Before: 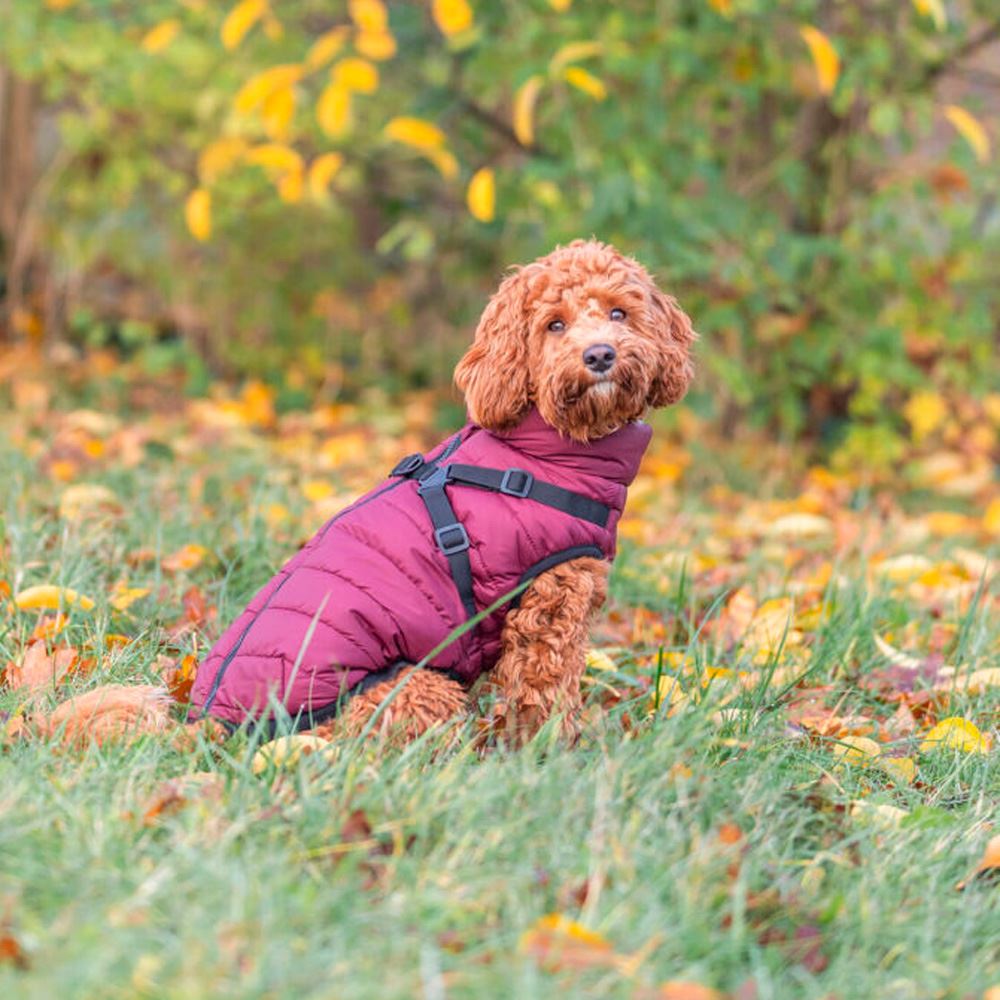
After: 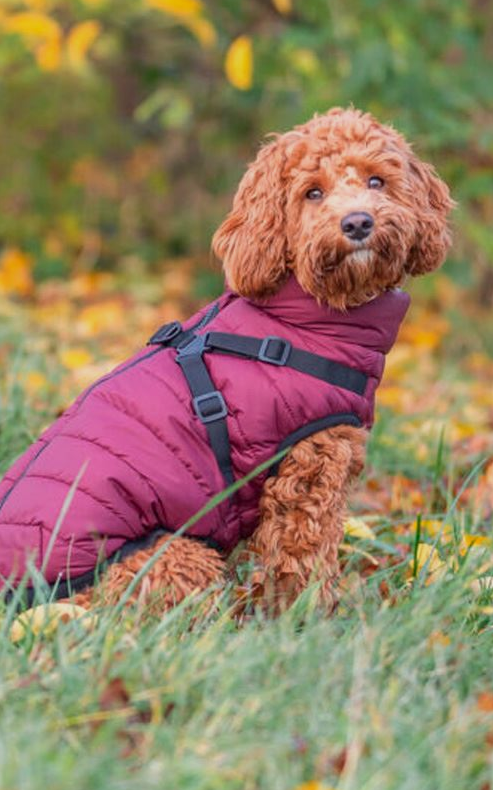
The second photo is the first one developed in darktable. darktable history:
crop and rotate: angle 0.024°, left 24.236%, top 13.21%, right 26.36%, bottom 7.72%
tone equalizer: -8 EV 0.286 EV, -7 EV 0.385 EV, -6 EV 0.445 EV, -5 EV 0.287 EV, -3 EV -0.245 EV, -2 EV -0.411 EV, -1 EV -0.406 EV, +0 EV -0.27 EV
